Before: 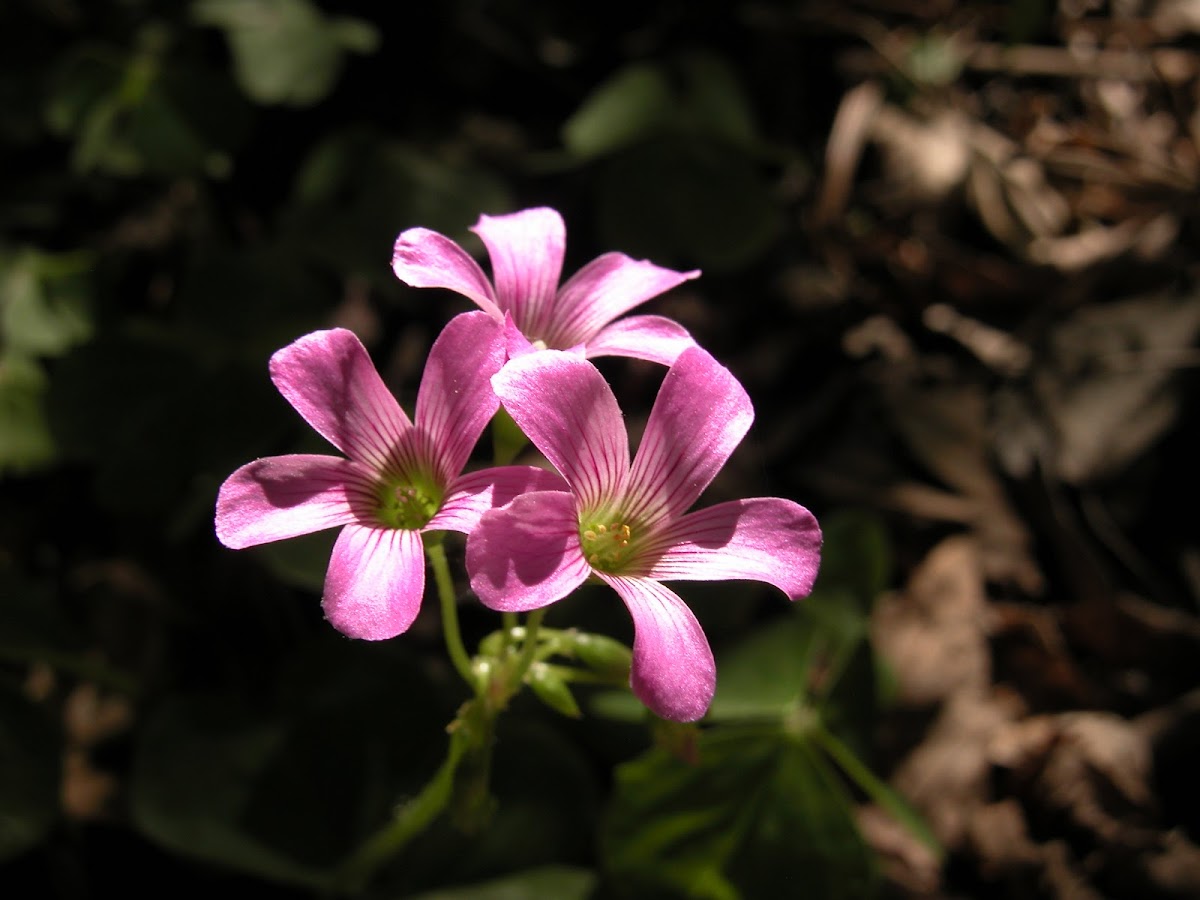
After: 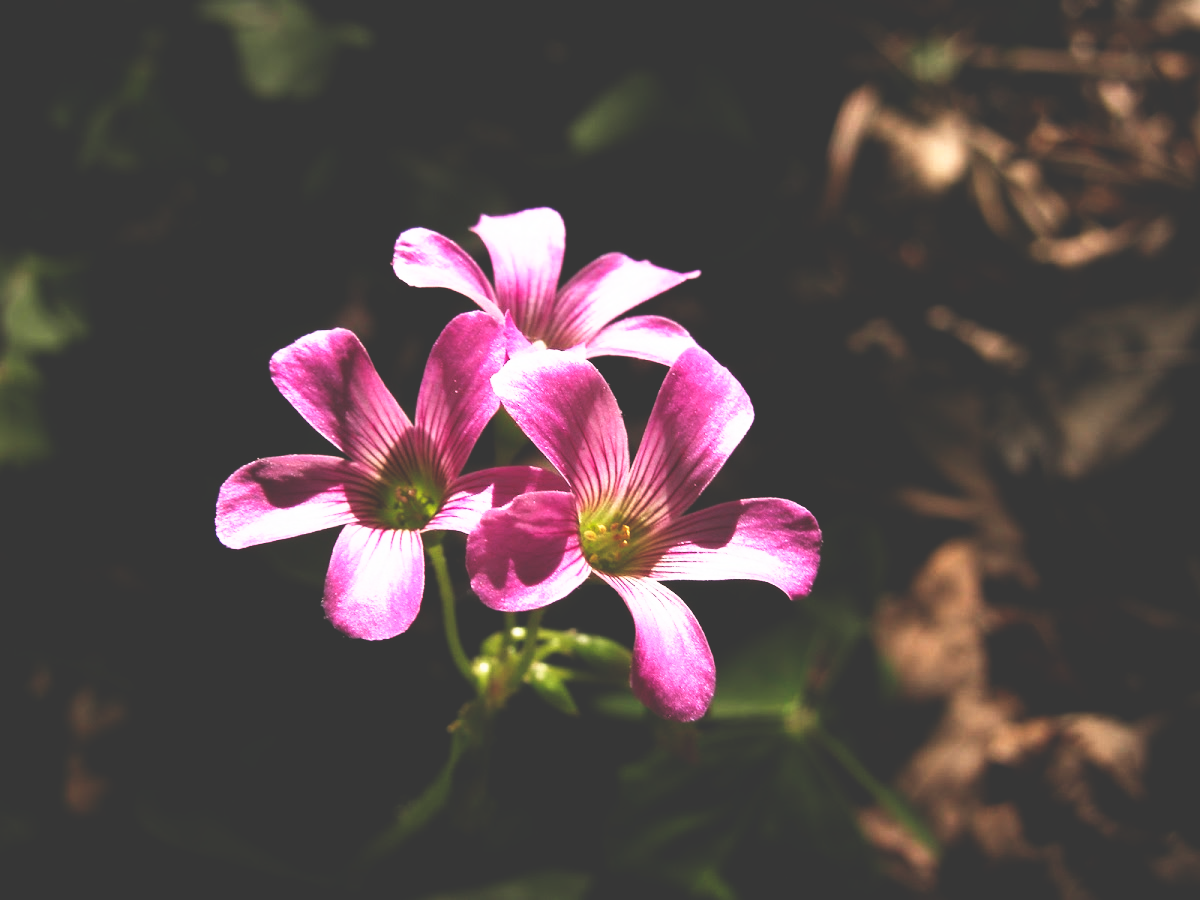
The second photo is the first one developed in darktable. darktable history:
base curve: curves: ch0 [(0, 0.036) (0.007, 0.037) (0.604, 0.887) (1, 1)], preserve colors none
